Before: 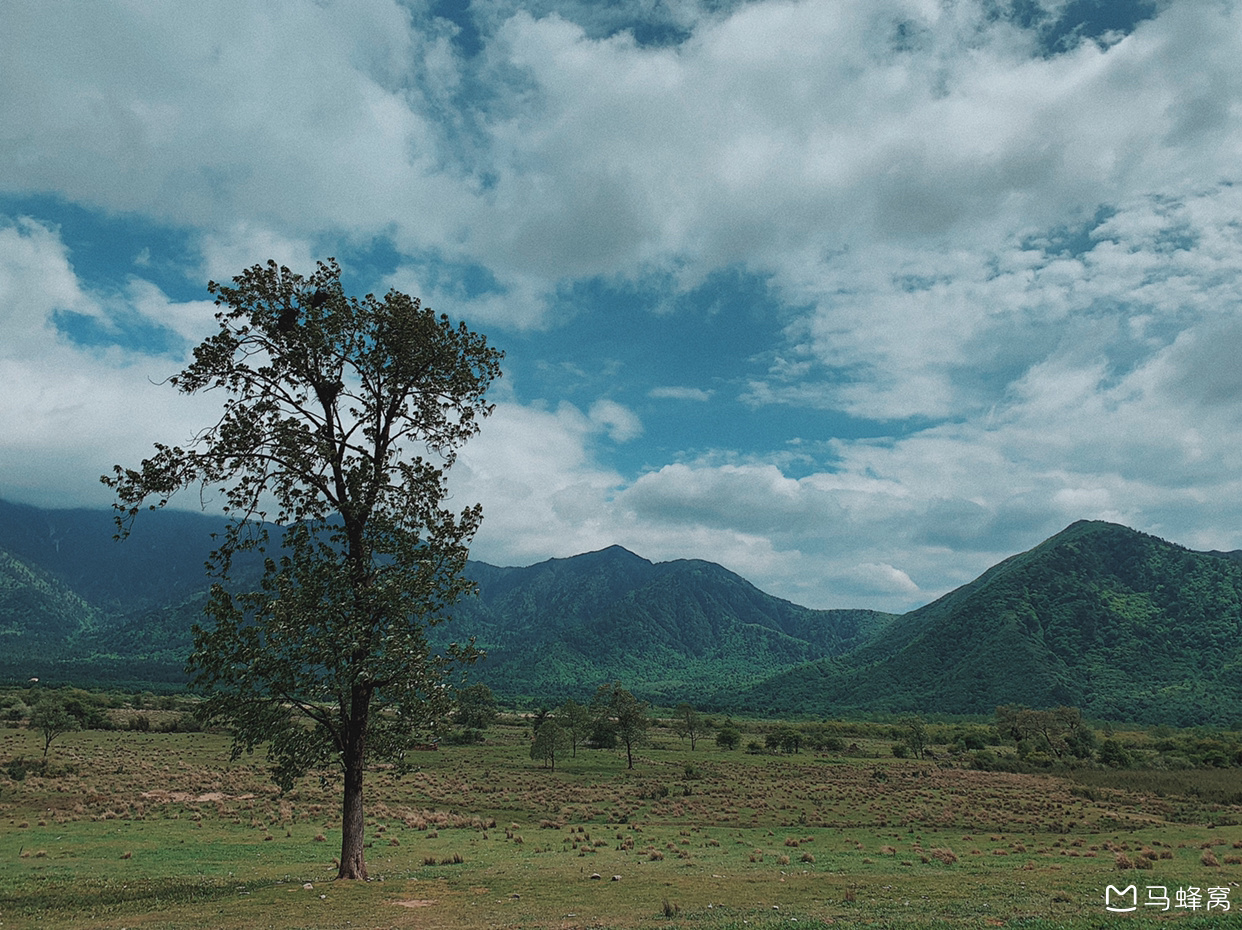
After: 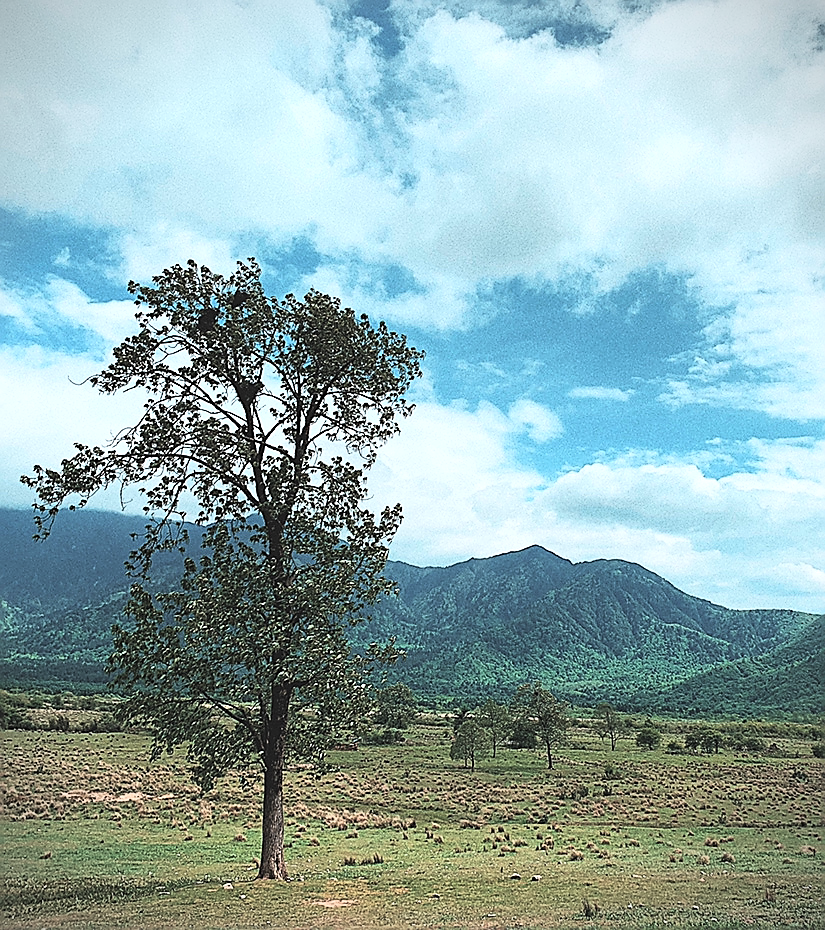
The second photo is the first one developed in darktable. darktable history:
exposure: black level correction -0.005, exposure 0.626 EV, compensate exposure bias true, compensate highlight preservation false
contrast brightness saturation: saturation -0.064
sharpen: radius 1.422, amount 1.266, threshold 0.633
vignetting: fall-off start 91.12%
crop and rotate: left 6.451%, right 27.044%
base curve: curves: ch0 [(0, 0) (0.005, 0.002) (0.193, 0.295) (0.399, 0.664) (0.75, 0.928) (1, 1)]
local contrast: mode bilateral grid, contrast 20, coarseness 50, detail 119%, midtone range 0.2
